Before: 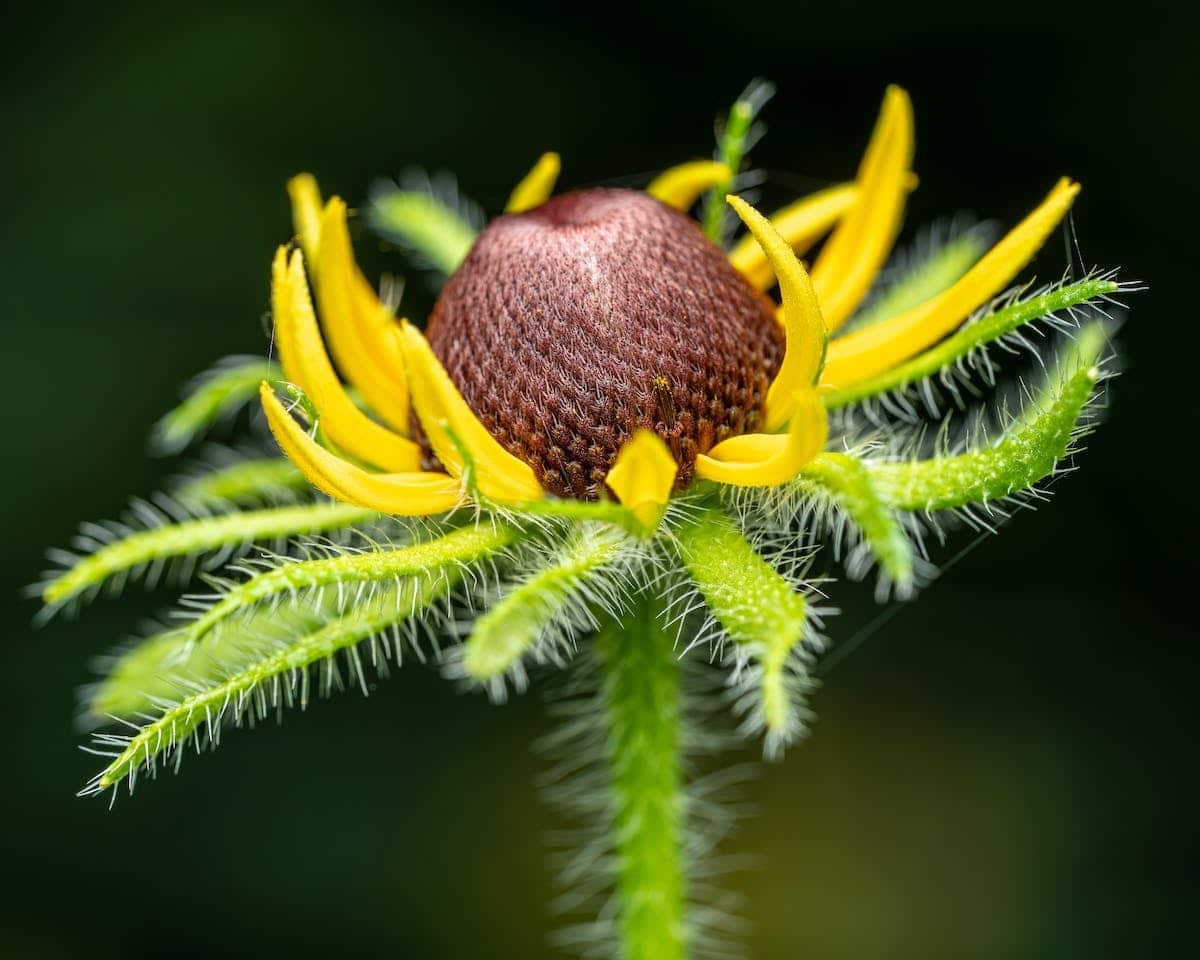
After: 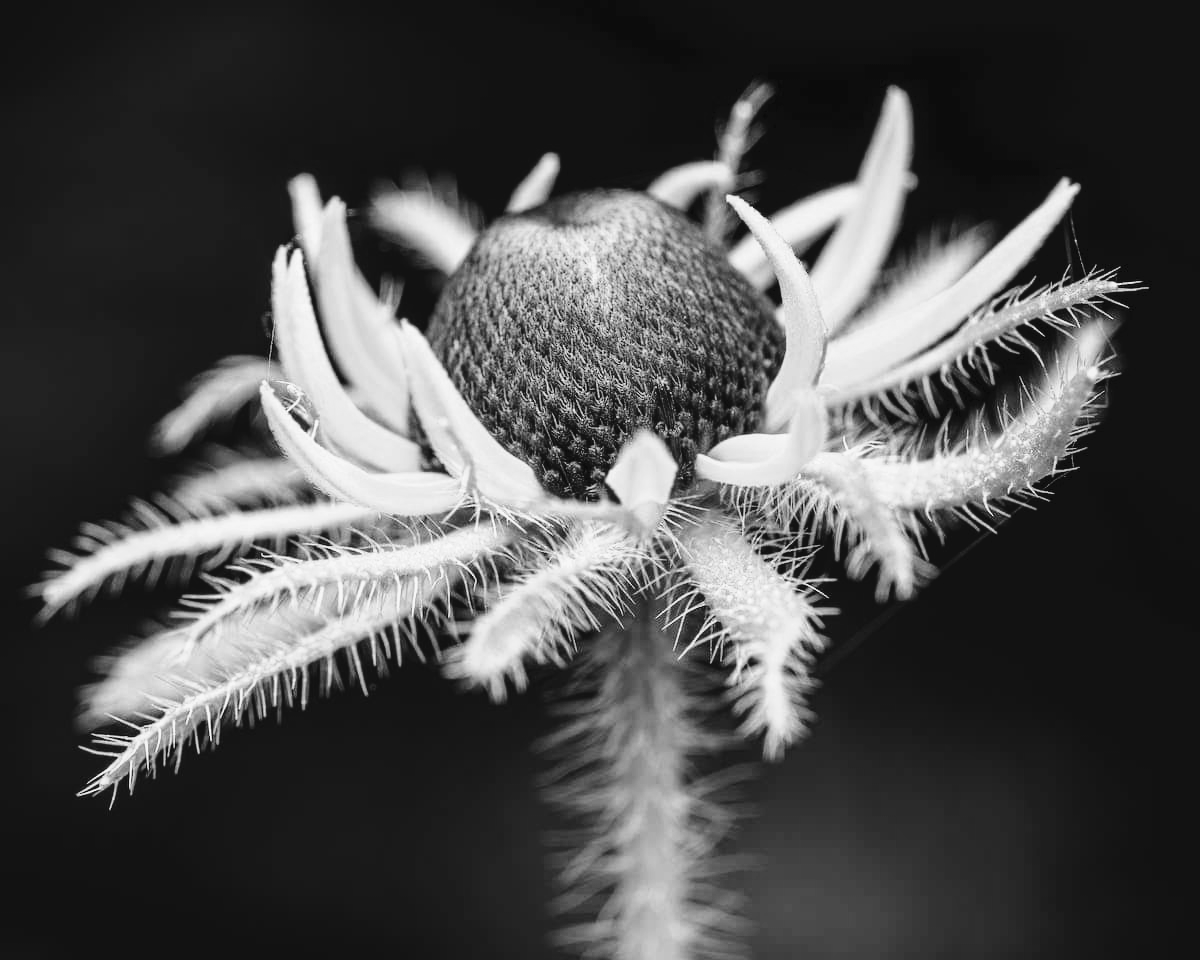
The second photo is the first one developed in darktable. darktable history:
tone curve: curves: ch0 [(0, 0) (0.003, 0.054) (0.011, 0.058) (0.025, 0.069) (0.044, 0.087) (0.069, 0.1) (0.1, 0.123) (0.136, 0.152) (0.177, 0.183) (0.224, 0.234) (0.277, 0.291) (0.335, 0.367) (0.399, 0.441) (0.468, 0.524) (0.543, 0.6) (0.623, 0.673) (0.709, 0.744) (0.801, 0.812) (0.898, 0.89) (1, 1)], preserve colors none
monochrome: a 30.25, b 92.03
filmic rgb: white relative exposure 2.2 EV, hardness 6.97
